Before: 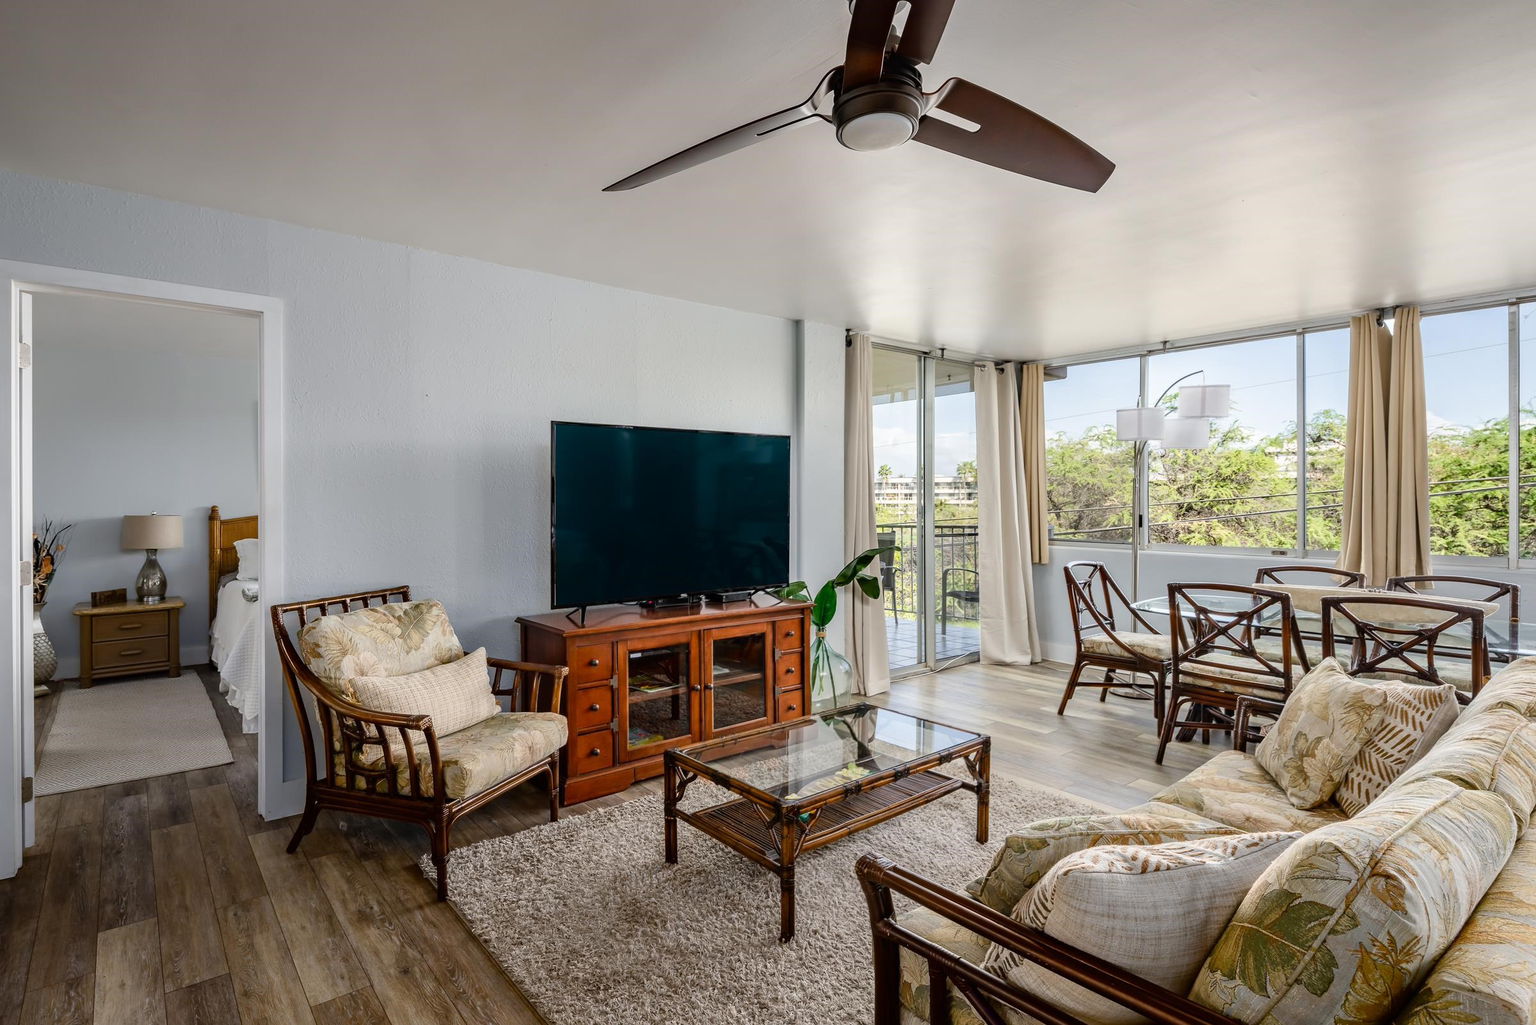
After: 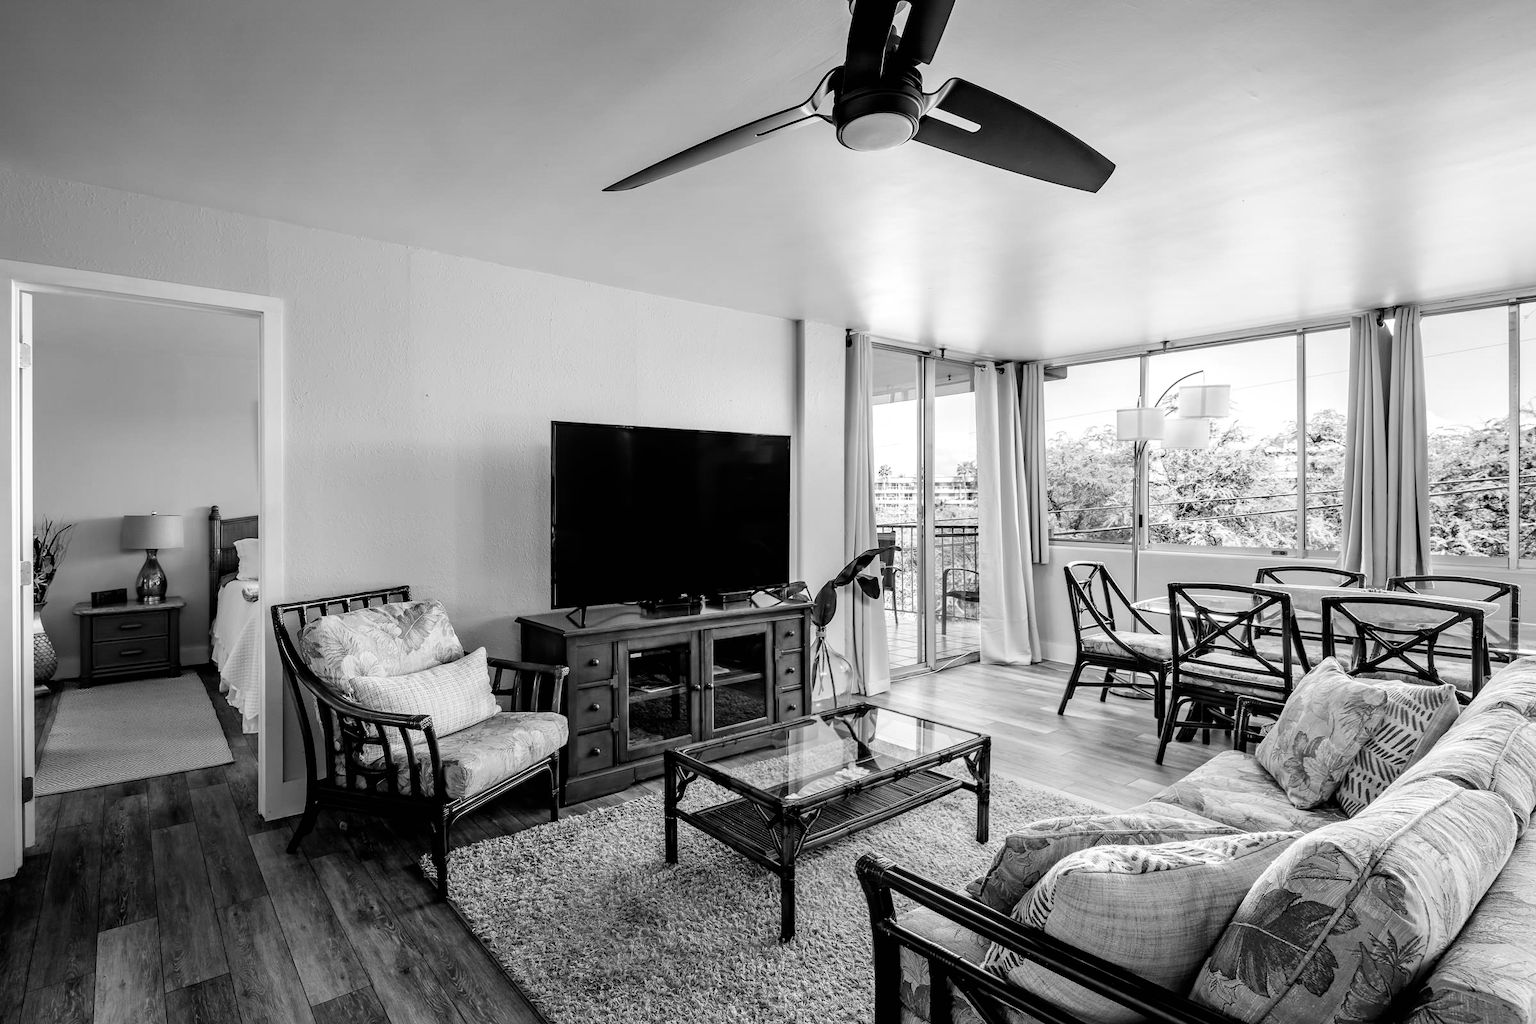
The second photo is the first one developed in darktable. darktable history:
exposure: compensate highlight preservation false
monochrome: on, module defaults
filmic rgb: black relative exposure -8.2 EV, white relative exposure 2.2 EV, threshold 3 EV, hardness 7.11, latitude 75%, contrast 1.325, highlights saturation mix -2%, shadows ↔ highlights balance 30%, preserve chrominance no, color science v5 (2021), contrast in shadows safe, contrast in highlights safe, enable highlight reconstruction true
